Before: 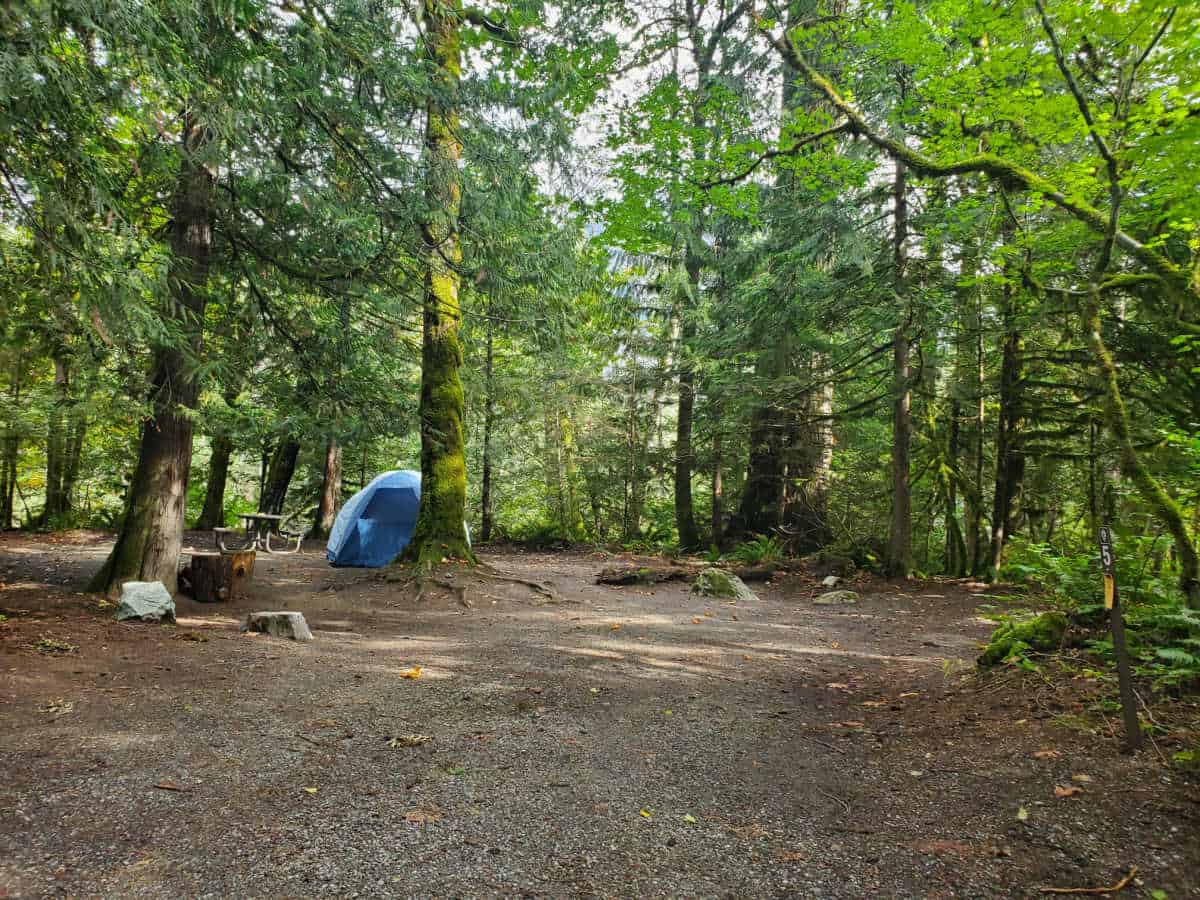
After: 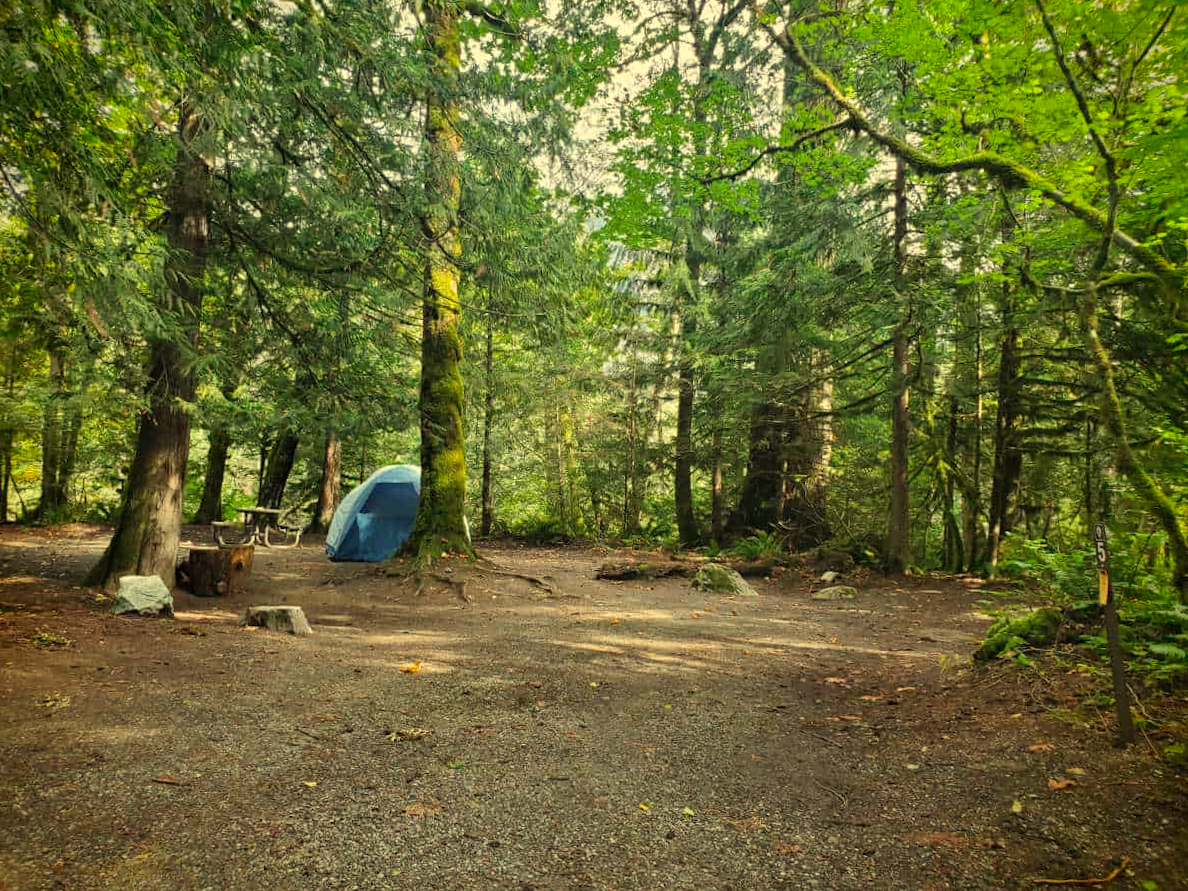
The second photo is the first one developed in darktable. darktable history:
white balance: red 1.08, blue 0.791
color correction: highlights a* -2.68, highlights b* 2.57
vignetting: fall-off start 88.53%, fall-off radius 44.2%, saturation 0.376, width/height ratio 1.161
levels: levels [0, 0.492, 0.984]
rotate and perspective: rotation 0.174°, lens shift (vertical) 0.013, lens shift (horizontal) 0.019, shear 0.001, automatic cropping original format, crop left 0.007, crop right 0.991, crop top 0.016, crop bottom 0.997
